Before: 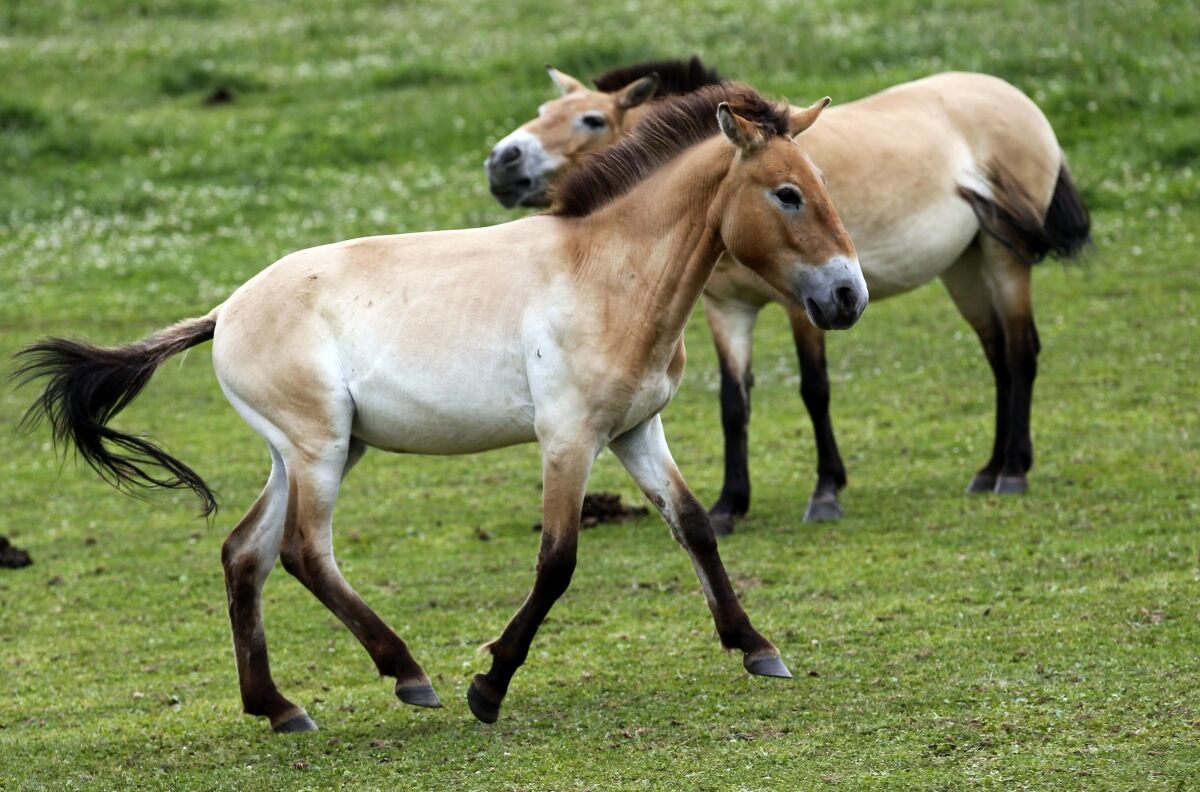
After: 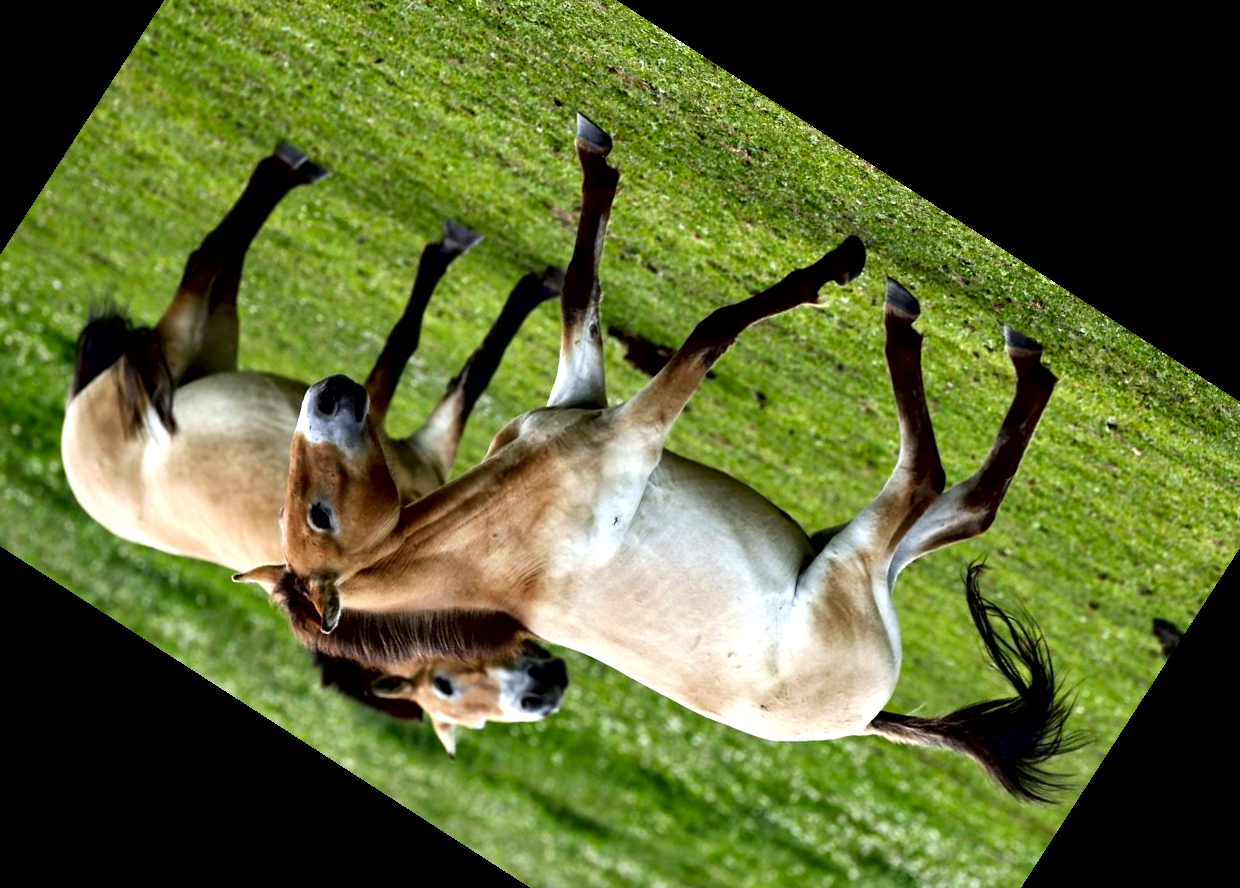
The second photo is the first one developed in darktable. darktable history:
crop and rotate: angle 147.2°, left 9.225%, top 15.592%, right 4.521%, bottom 16.918%
contrast equalizer: y [[0.601, 0.6, 0.598, 0.598, 0.6, 0.601], [0.5 ×6], [0.5 ×6], [0 ×6], [0 ×6]]
contrast brightness saturation: brightness -0.024, saturation 0.367
